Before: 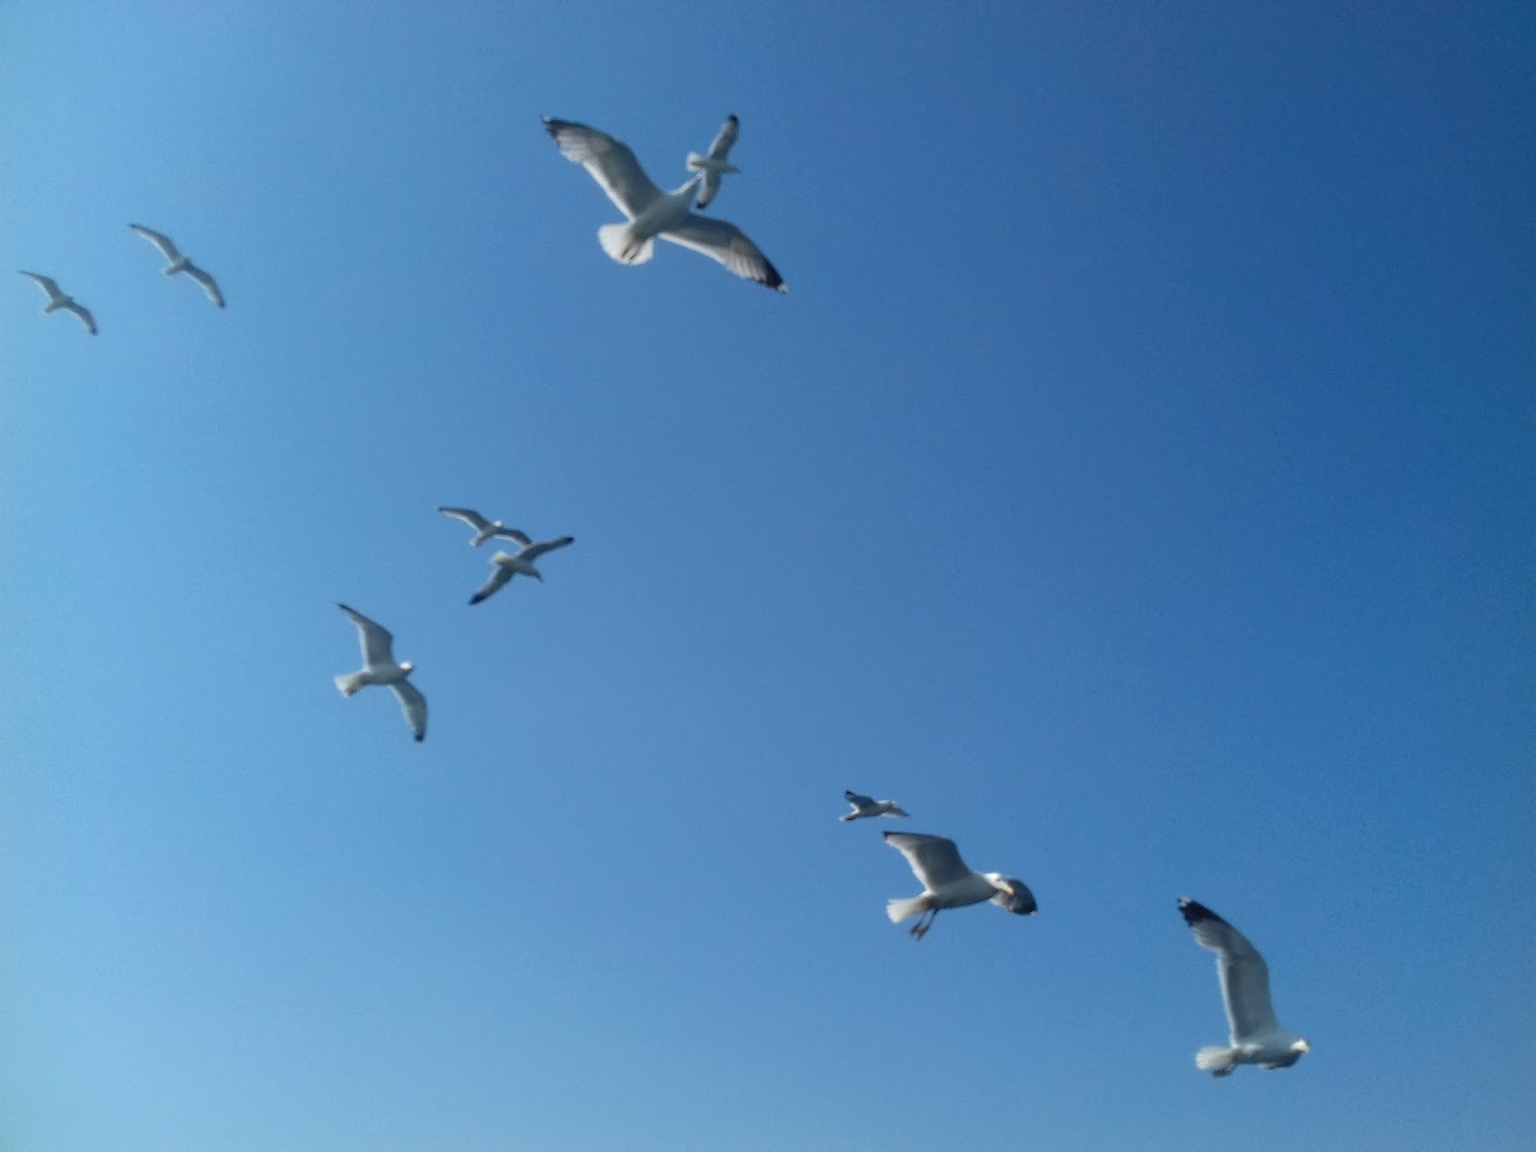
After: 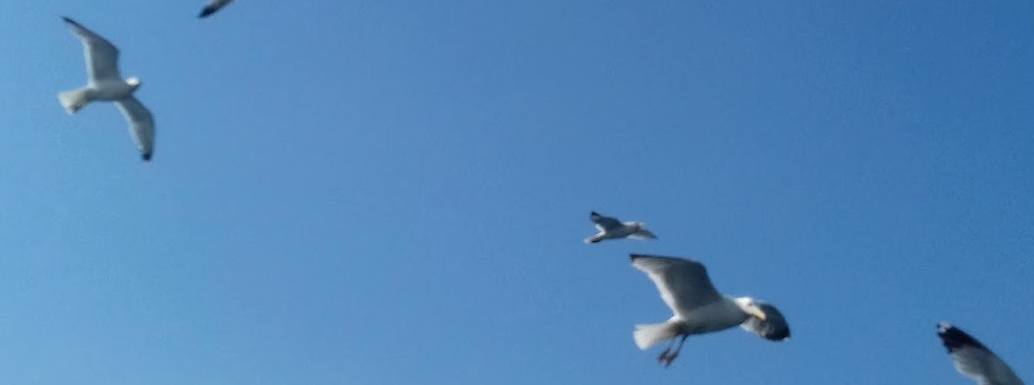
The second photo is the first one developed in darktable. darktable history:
filmic rgb: middle gray luminance 18.37%, black relative exposure -11.53 EV, white relative exposure 2.57 EV, target black luminance 0%, hardness 8.42, latitude 98.47%, contrast 1.079, shadows ↔ highlights balance 0.47%
crop: left 18.155%, top 51.062%, right 17.181%, bottom 16.832%
